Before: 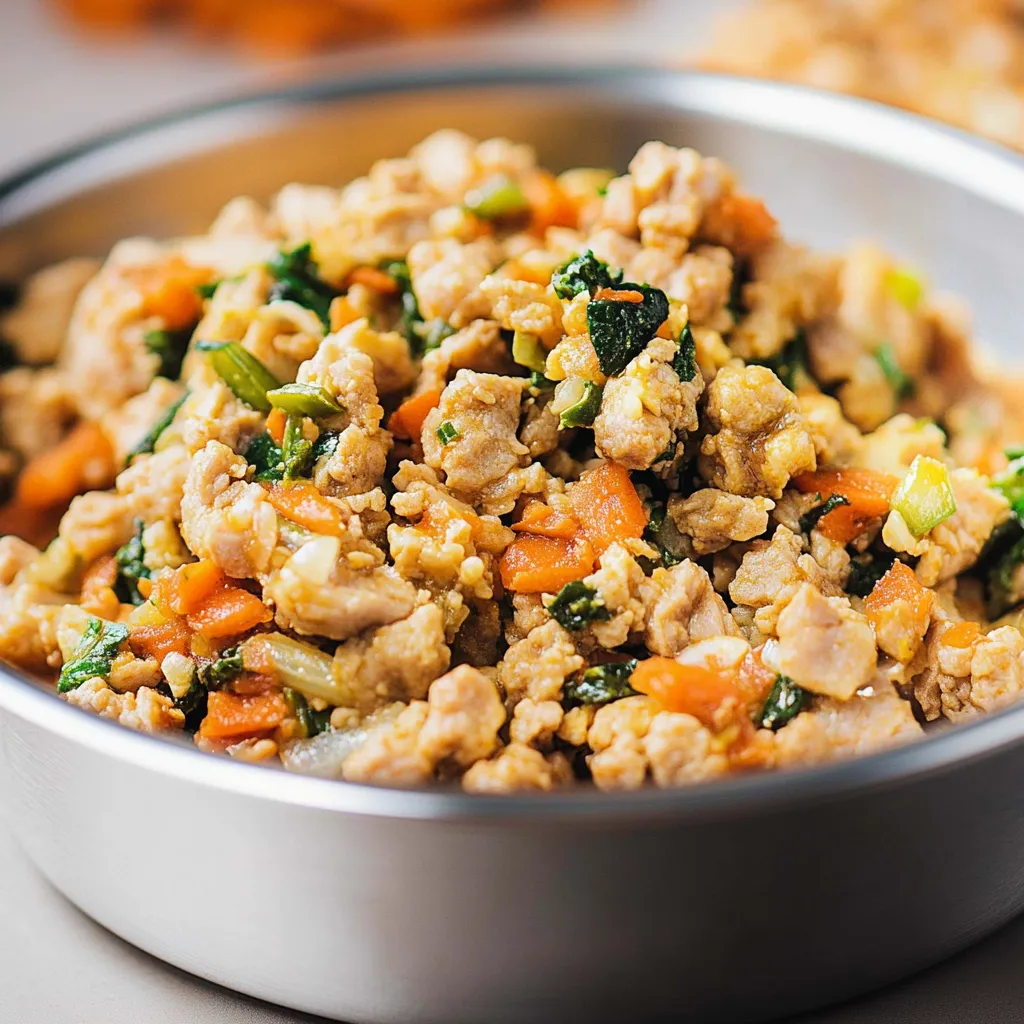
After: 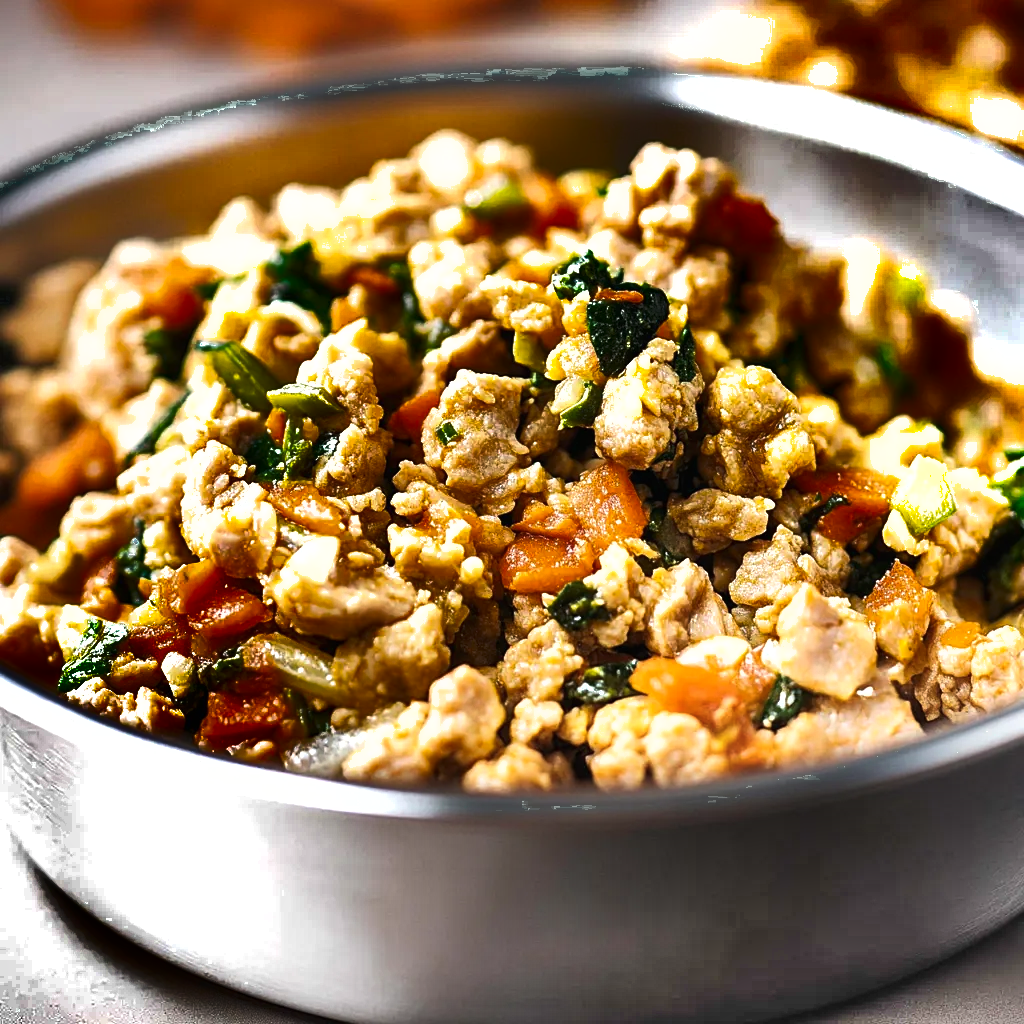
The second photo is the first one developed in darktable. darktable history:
contrast brightness saturation: saturation -0.067
shadows and highlights: radius 124.43, shadows 99.68, white point adjustment -2.94, highlights -99.54, soften with gaussian
color balance rgb: perceptual saturation grading › global saturation 0.221%, perceptual brilliance grading › global brilliance 20.765%, perceptual brilliance grading › shadows -34.434%
color zones: curves: ch0 [(0.25, 0.5) (0.423, 0.5) (0.443, 0.5) (0.521, 0.756) (0.568, 0.5) (0.576, 0.5) (0.75, 0.5)]; ch1 [(0.25, 0.5) (0.423, 0.5) (0.443, 0.5) (0.539, 0.873) (0.624, 0.565) (0.631, 0.5) (0.75, 0.5)], process mode strong
